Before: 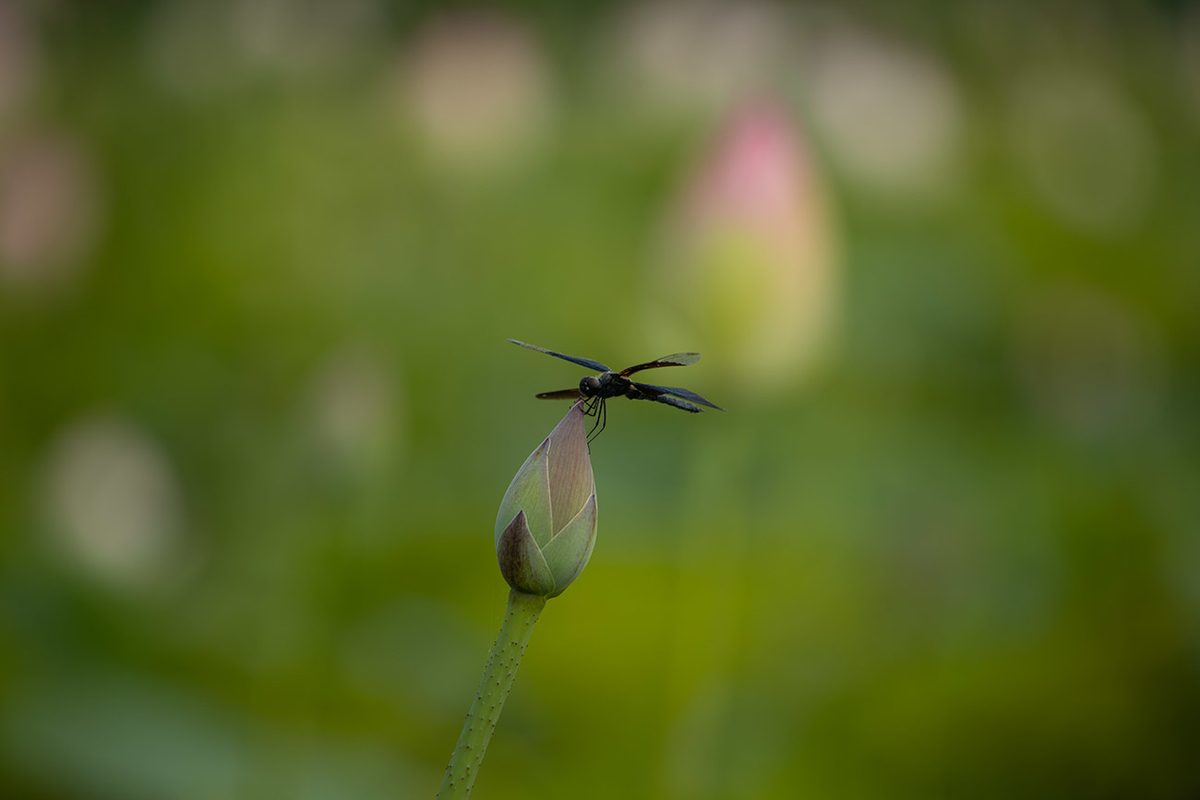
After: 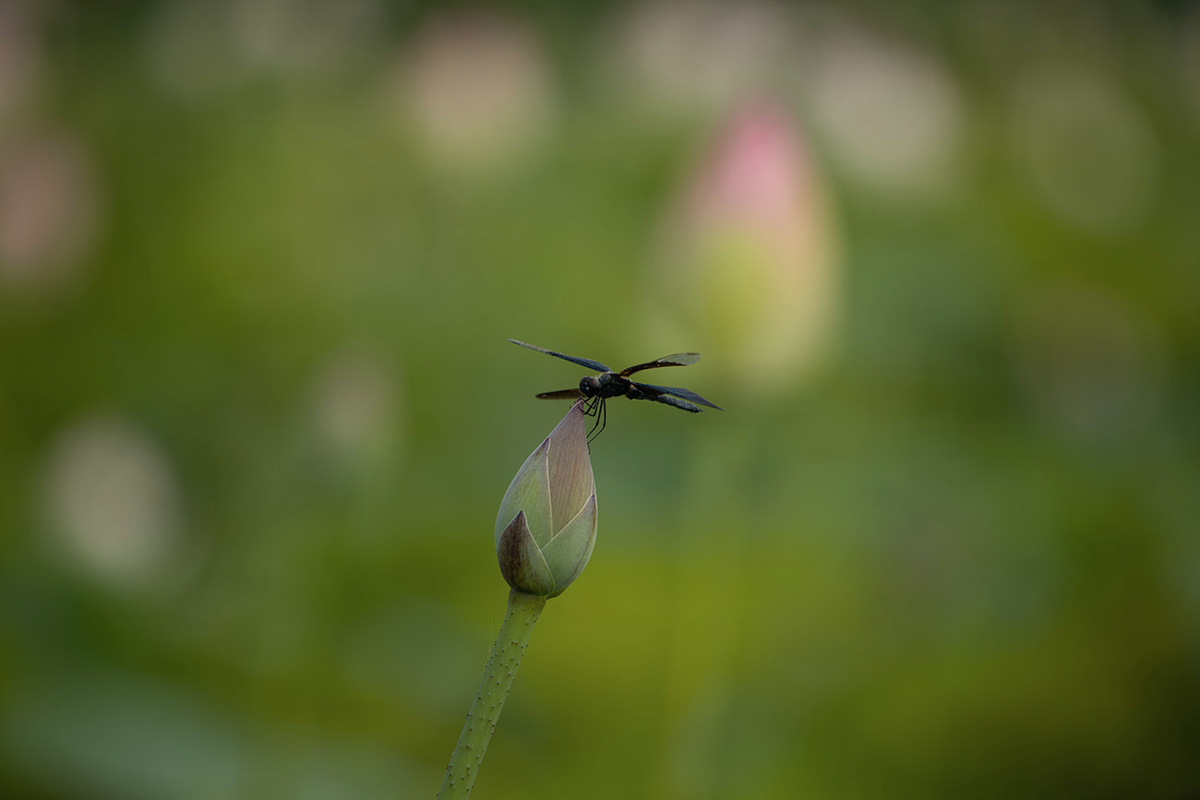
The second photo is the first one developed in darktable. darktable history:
contrast brightness saturation: saturation -0.048
color zones: curves: ch0 [(0.25, 0.5) (0.428, 0.473) (0.75, 0.5)]; ch1 [(0.243, 0.479) (0.398, 0.452) (0.75, 0.5)]
